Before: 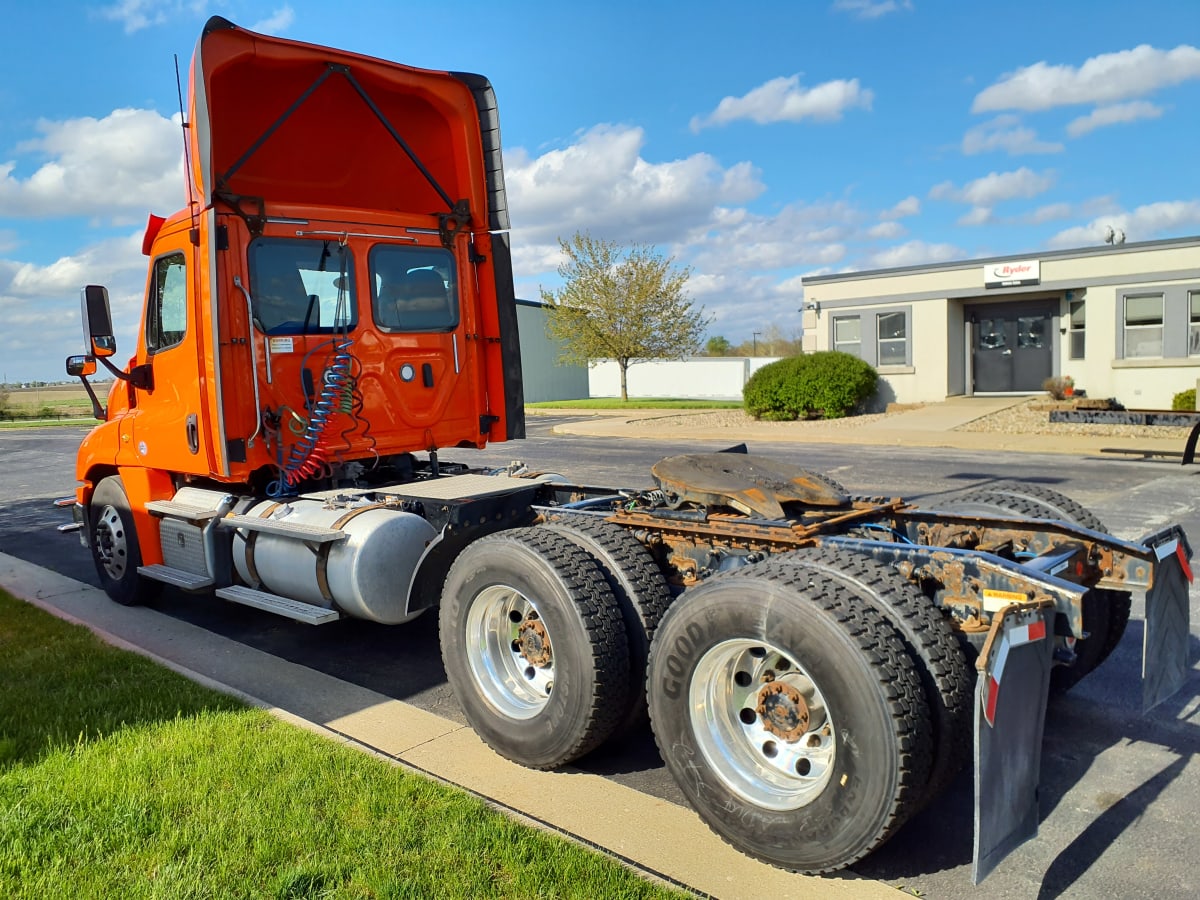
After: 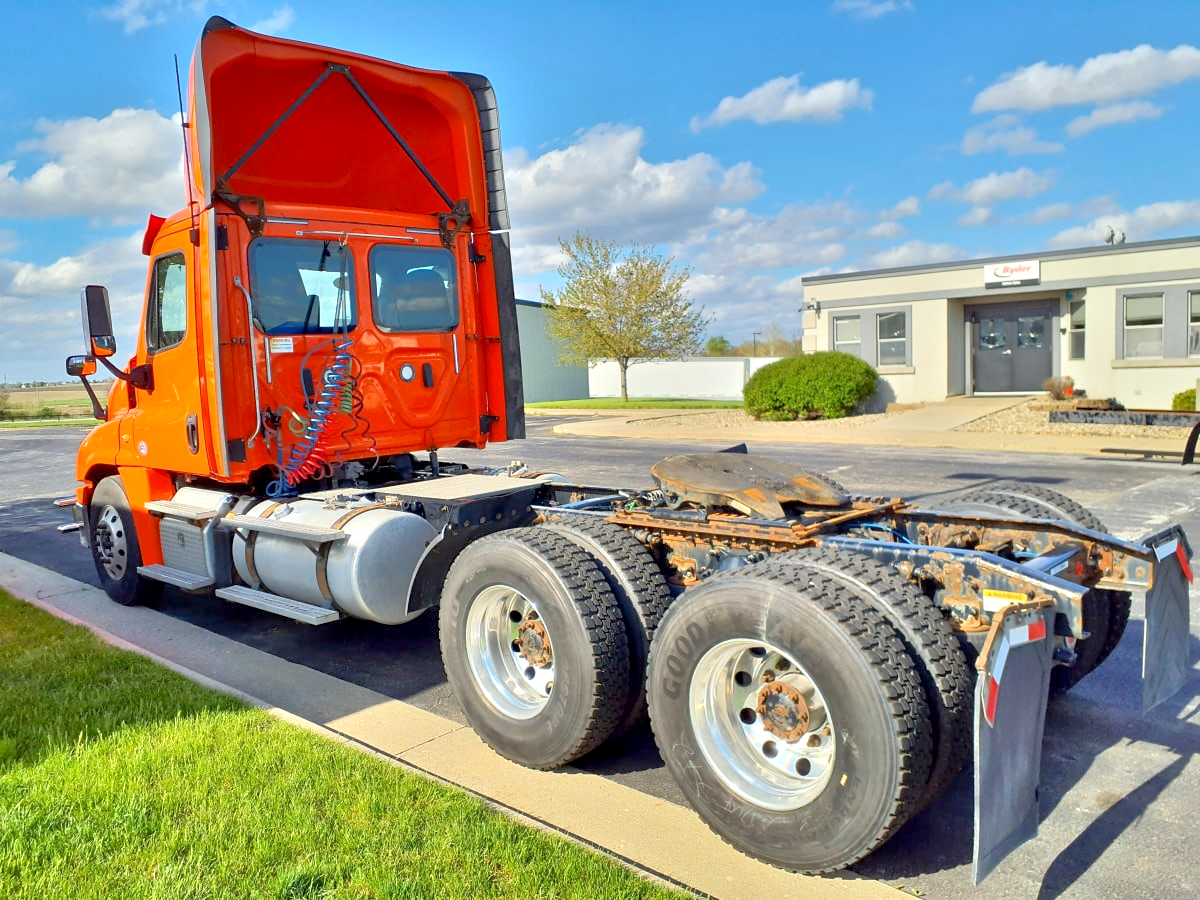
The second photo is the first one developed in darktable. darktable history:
tone equalizer: -8 EV 2 EV, -7 EV 2 EV, -6 EV 2 EV, -5 EV 2 EV, -4 EV 2 EV, -3 EV 1.5 EV, -2 EV 1 EV, -1 EV 0.5 EV
exposure: black level correction 0.001, compensate highlight preservation false
